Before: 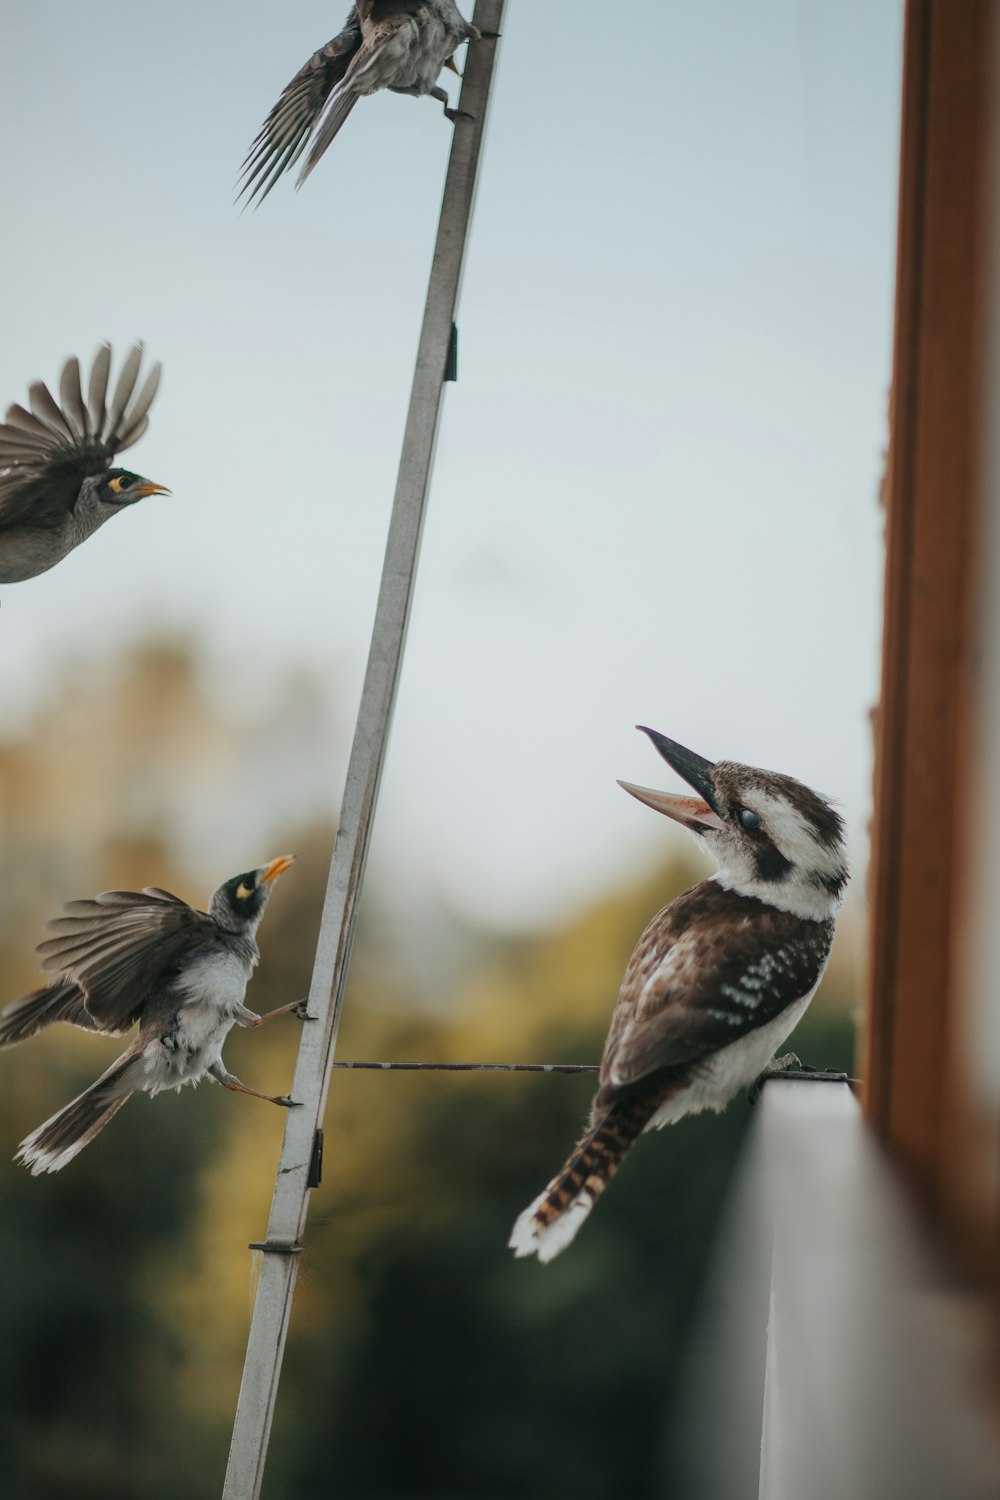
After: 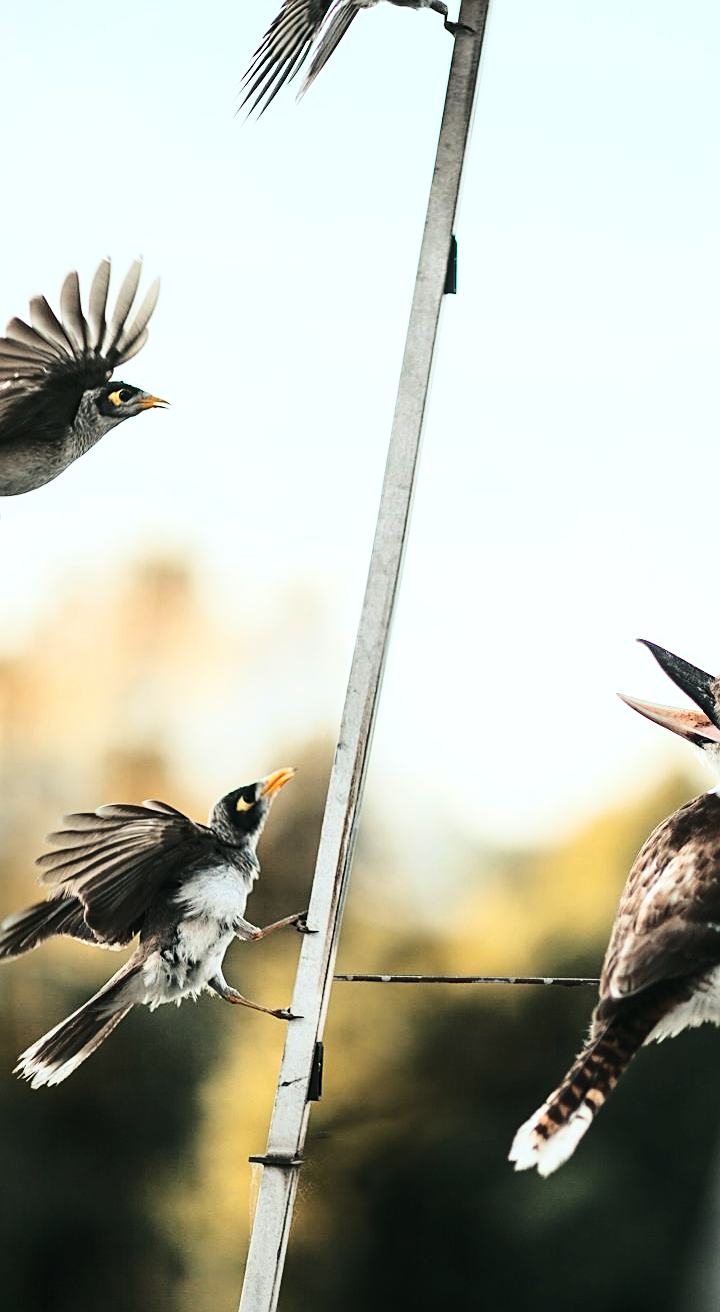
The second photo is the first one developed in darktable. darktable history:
crop: top 5.803%, right 27.864%, bottom 5.804%
base curve: curves: ch0 [(0, 0) (0.032, 0.037) (0.105, 0.228) (0.435, 0.76) (0.856, 0.983) (1, 1)]
tone equalizer: -8 EV -0.75 EV, -7 EV -0.7 EV, -6 EV -0.6 EV, -5 EV -0.4 EV, -3 EV 0.4 EV, -2 EV 0.6 EV, -1 EV 0.7 EV, +0 EV 0.75 EV, edges refinement/feathering 500, mask exposure compensation -1.57 EV, preserve details no
sharpen: on, module defaults
